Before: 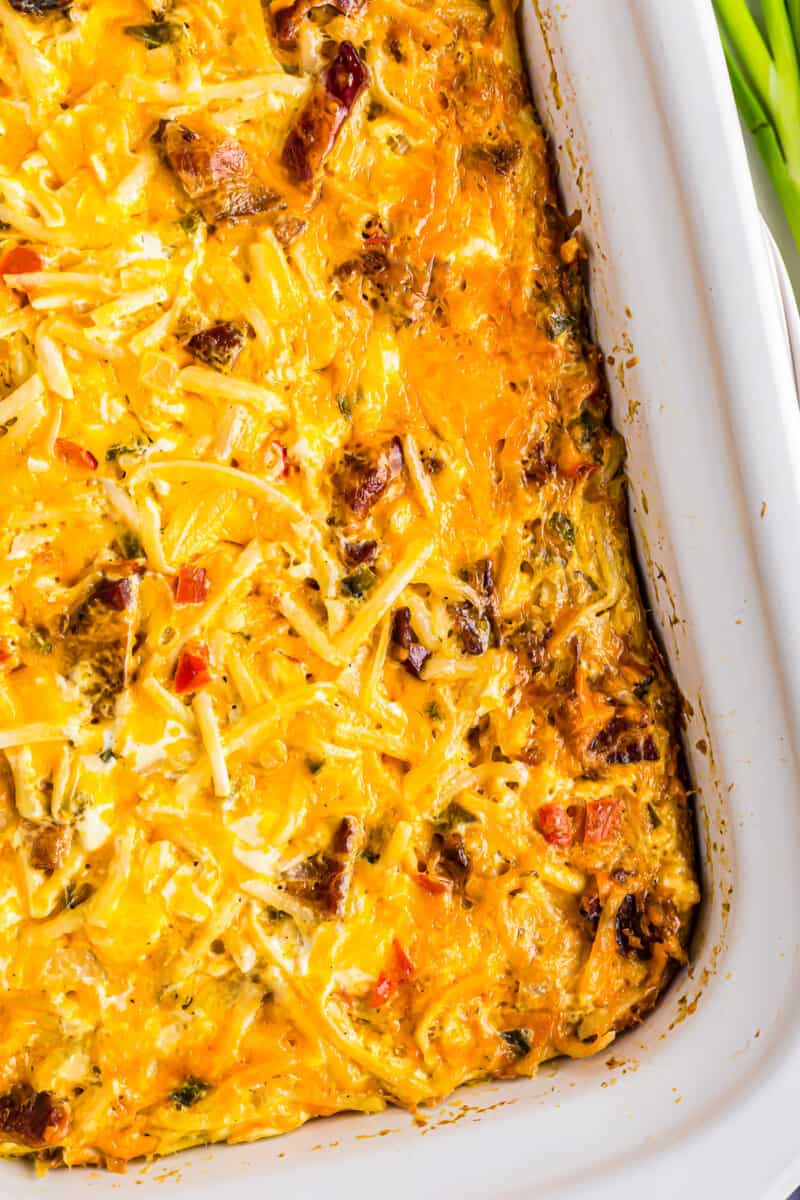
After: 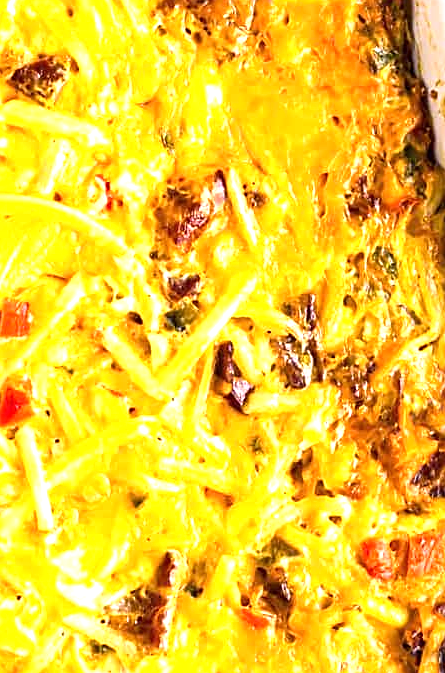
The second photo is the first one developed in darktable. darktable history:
crop and rotate: left 22.166%, top 22.244%, right 22.17%, bottom 21.632%
sharpen: on, module defaults
exposure: black level correction 0, exposure 0.95 EV, compensate highlight preservation false
